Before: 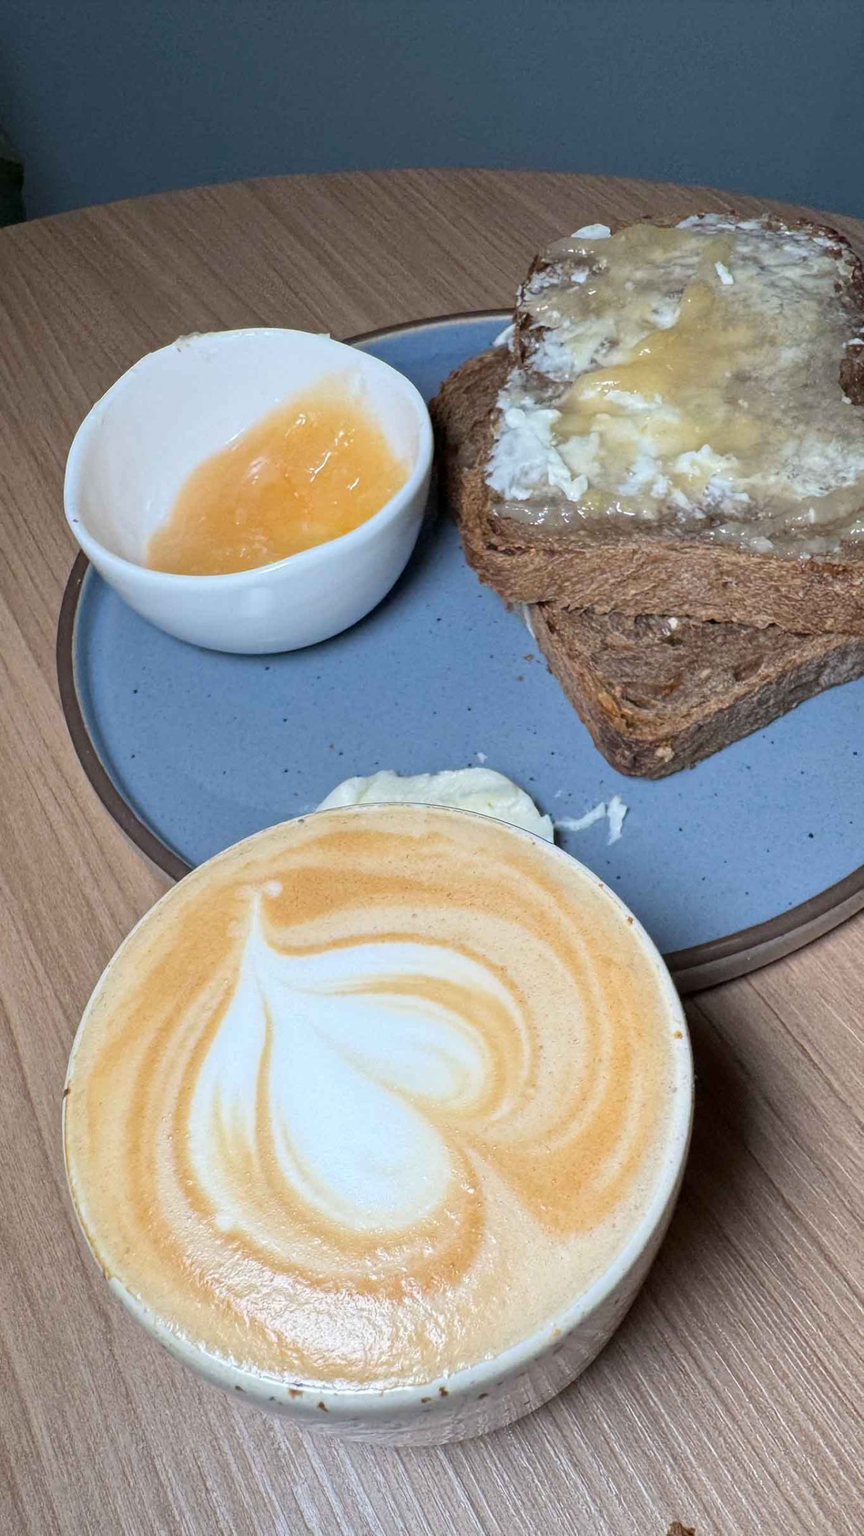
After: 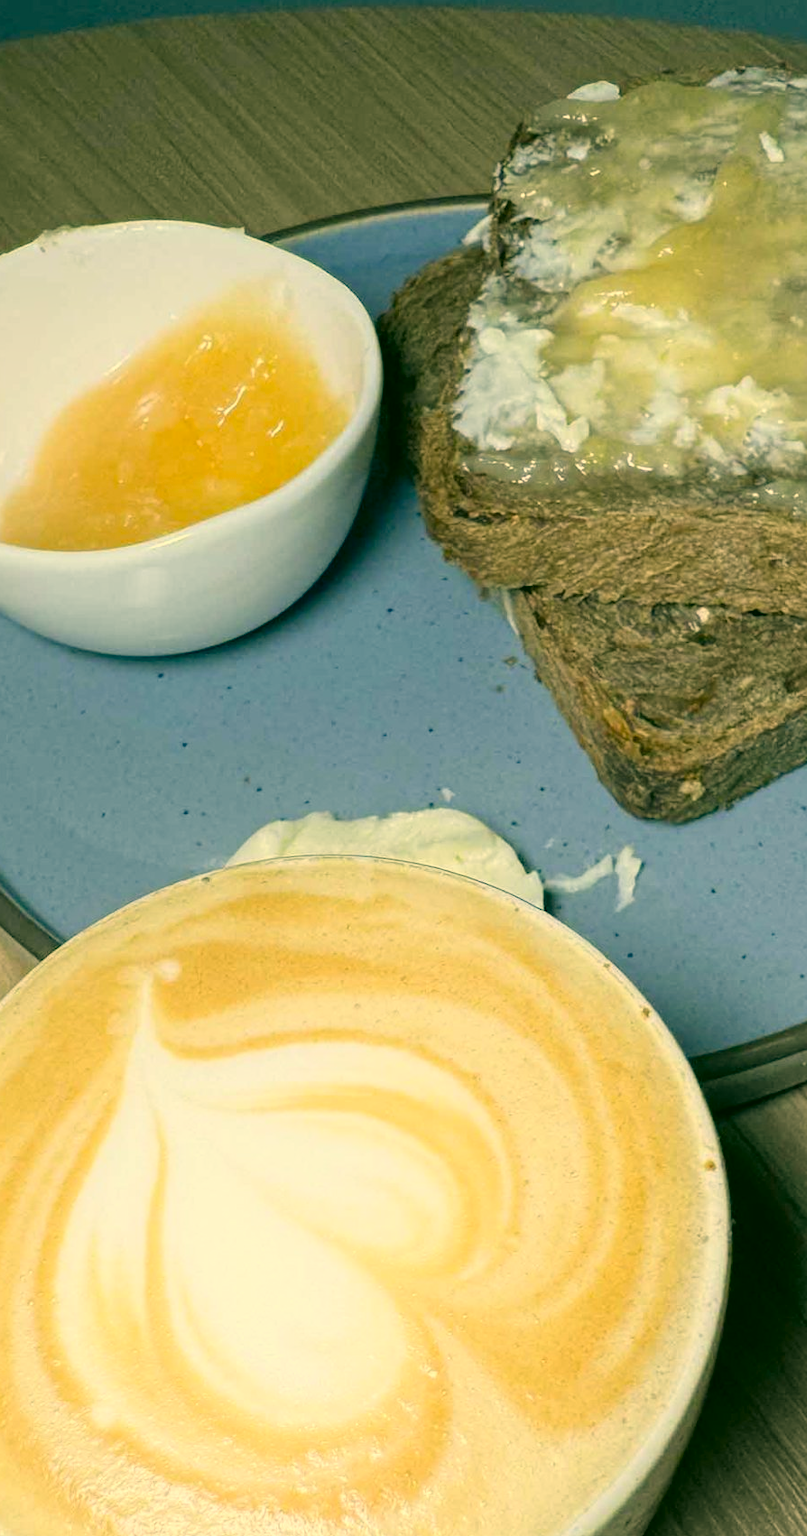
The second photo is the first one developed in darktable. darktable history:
crop and rotate: left 17.046%, top 10.659%, right 12.989%, bottom 14.553%
shadows and highlights: shadows -24.28, highlights 49.77, soften with gaussian
color correction: highlights a* 5.62, highlights b* 33.57, shadows a* -25.86, shadows b* 4.02
